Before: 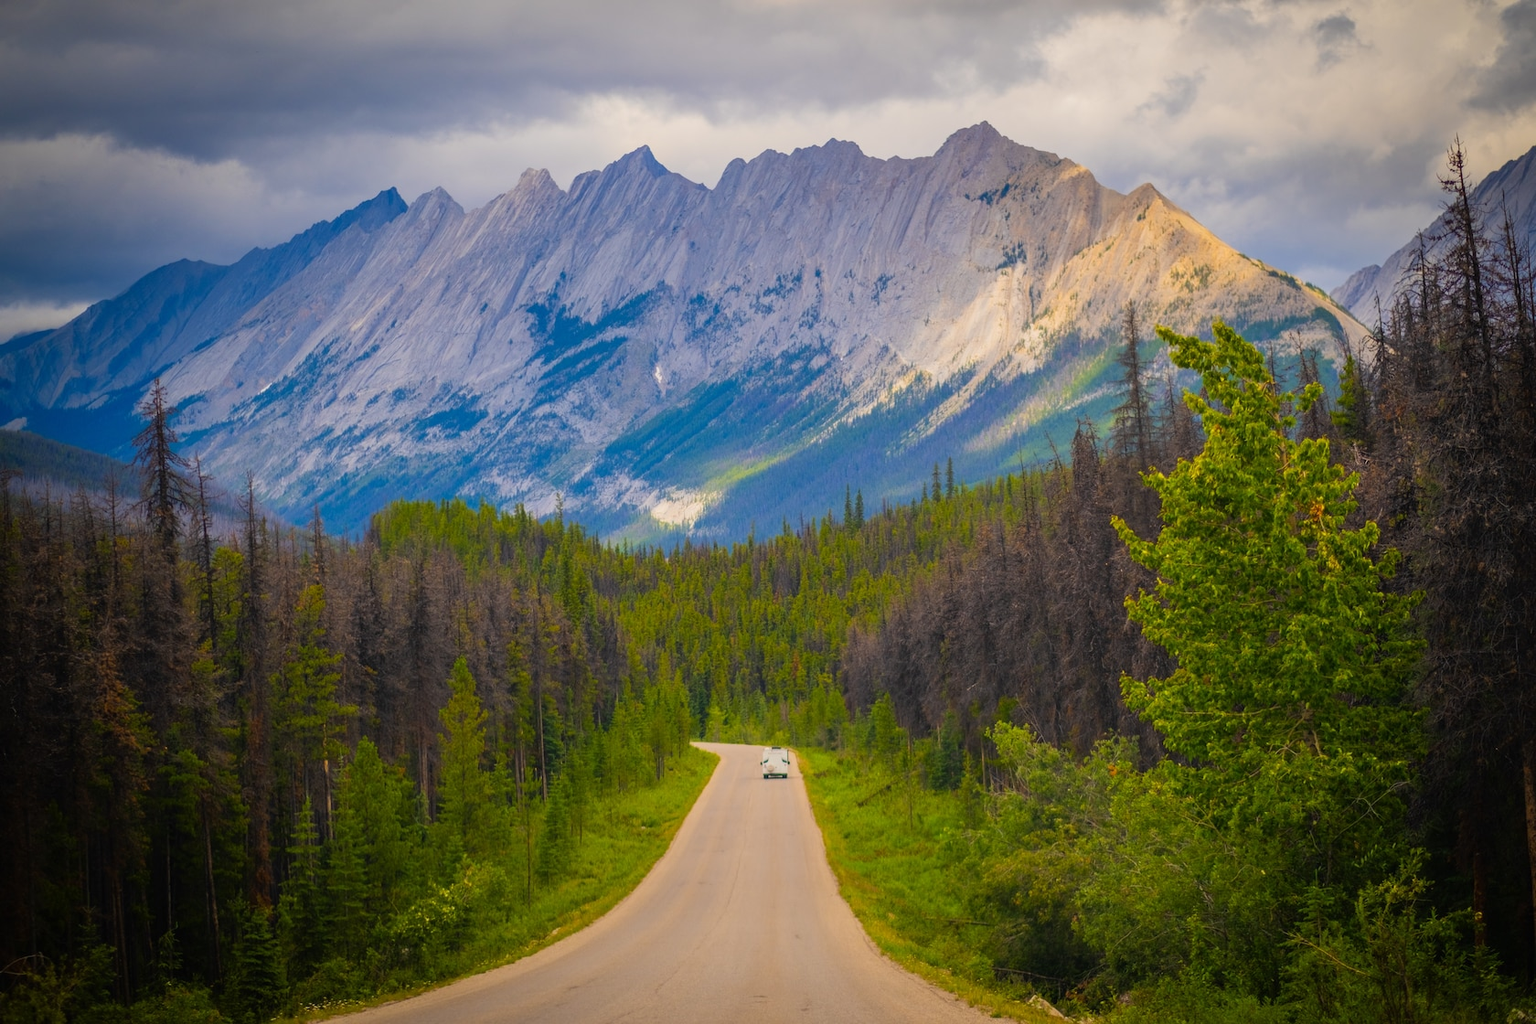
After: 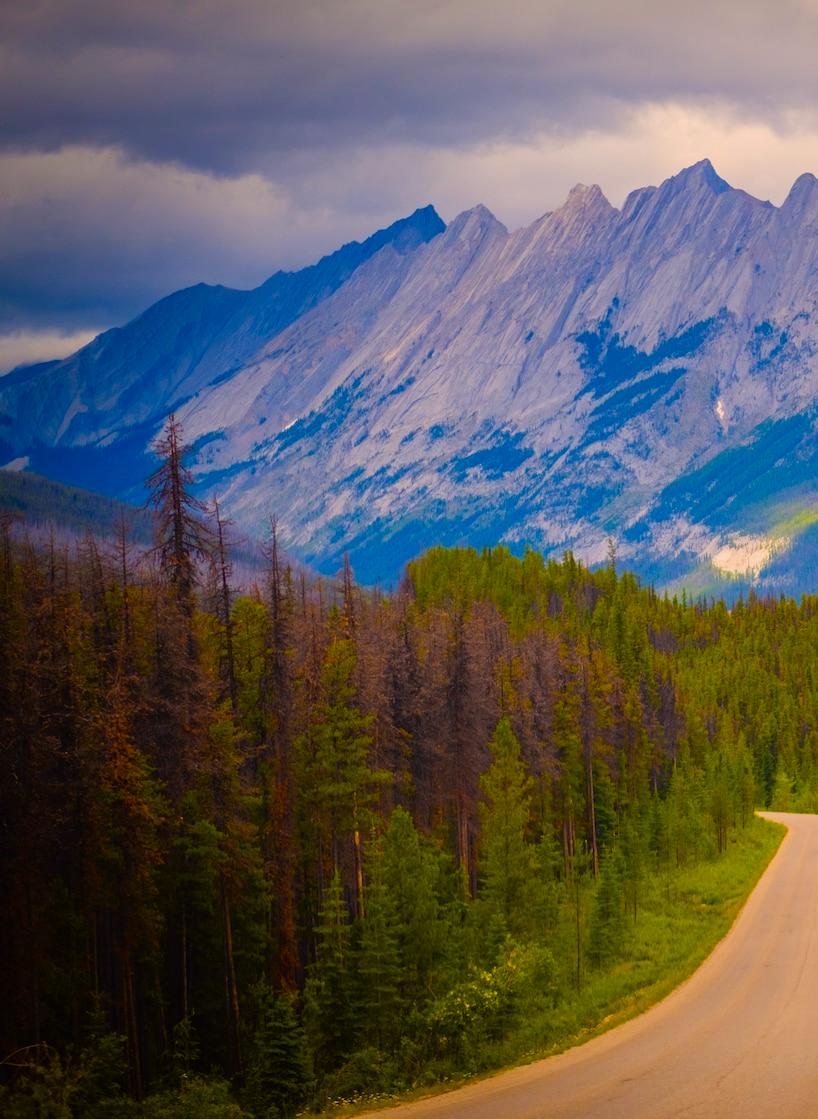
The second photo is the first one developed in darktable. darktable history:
color balance rgb: shadows lift › chroma 4.417%, shadows lift › hue 24.96°, highlights gain › chroma 3.34%, highlights gain › hue 56.3°, perceptual saturation grading › global saturation 35.037%, perceptual saturation grading › highlights -29.82%, perceptual saturation grading › shadows 36.105%, global vibrance 20%
crop and rotate: left 0.008%, top 0%, right 51.284%
